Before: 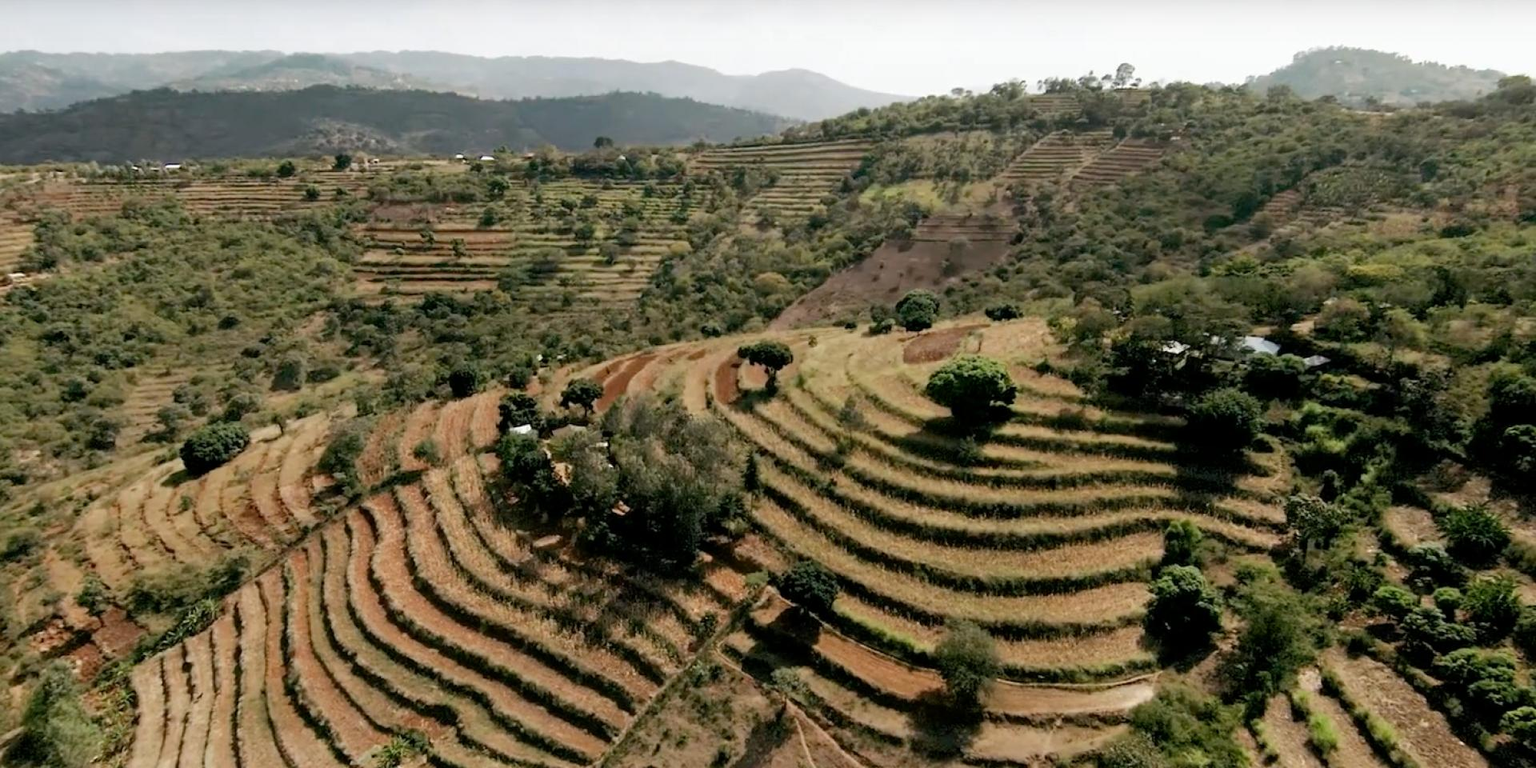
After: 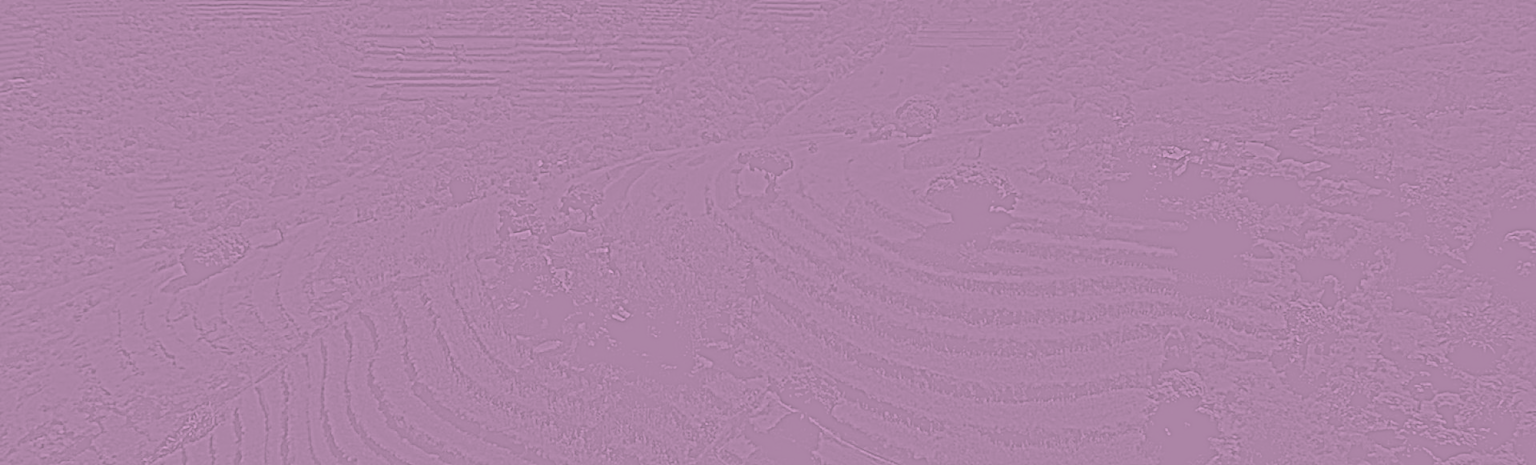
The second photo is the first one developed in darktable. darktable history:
contrast brightness saturation: brightness 0.18, saturation -0.5
local contrast: detail 130%
highpass: sharpness 5.84%, contrast boost 8.44%
crop and rotate: top 25.357%, bottom 13.942%
white balance: red 0.988, blue 1.017
color correction: highlights a* 19.5, highlights b* -11.53, saturation 1.69
